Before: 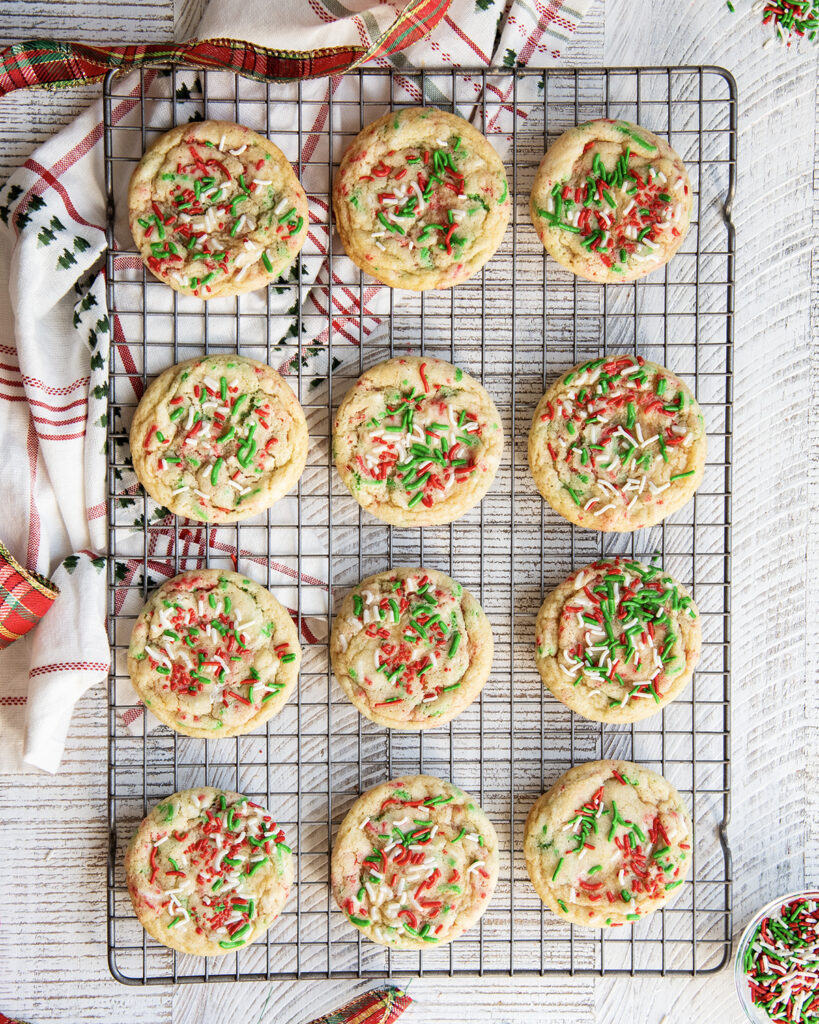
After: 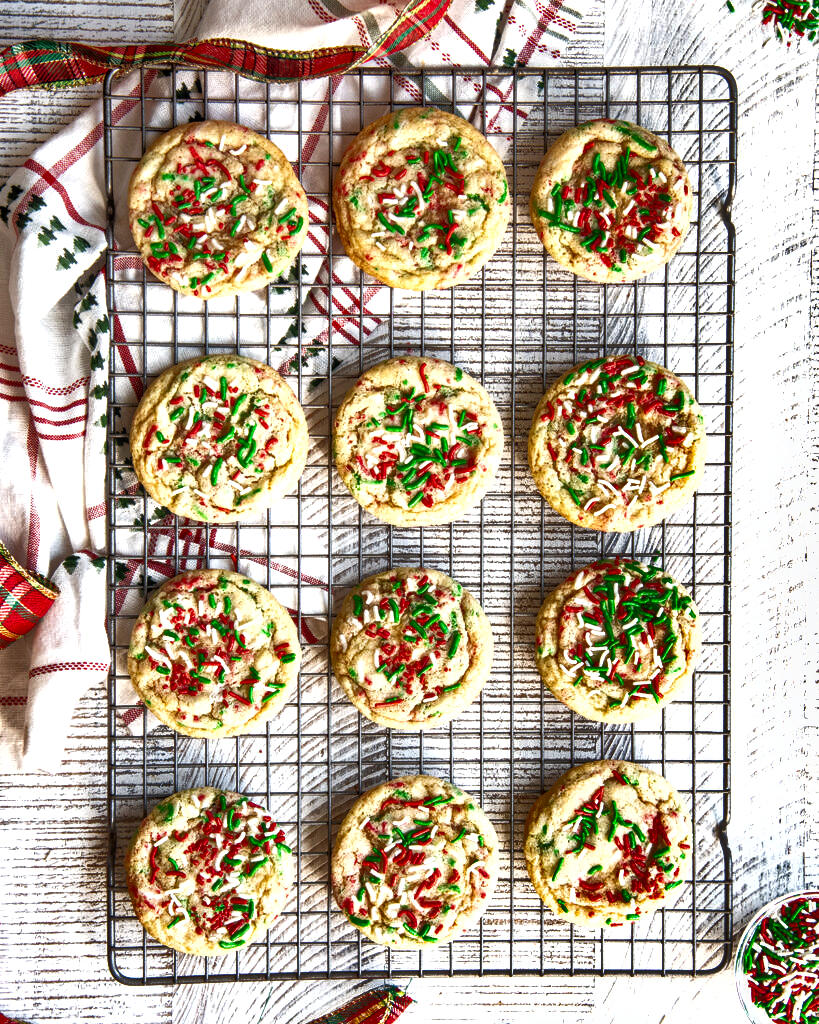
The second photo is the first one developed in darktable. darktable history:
tone equalizer: -8 EV 0.001 EV, -7 EV -0.002 EV, -6 EV 0.004 EV, -5 EV -0.042 EV, -4 EV -0.139 EV, -3 EV -0.185 EV, -2 EV 0.246 EV, -1 EV 0.703 EV, +0 EV 0.492 EV, edges refinement/feathering 500, mask exposure compensation -1.57 EV, preserve details no
local contrast: on, module defaults
shadows and highlights: radius 108.96, shadows 23.24, highlights -57.91, low approximation 0.01, soften with gaussian
